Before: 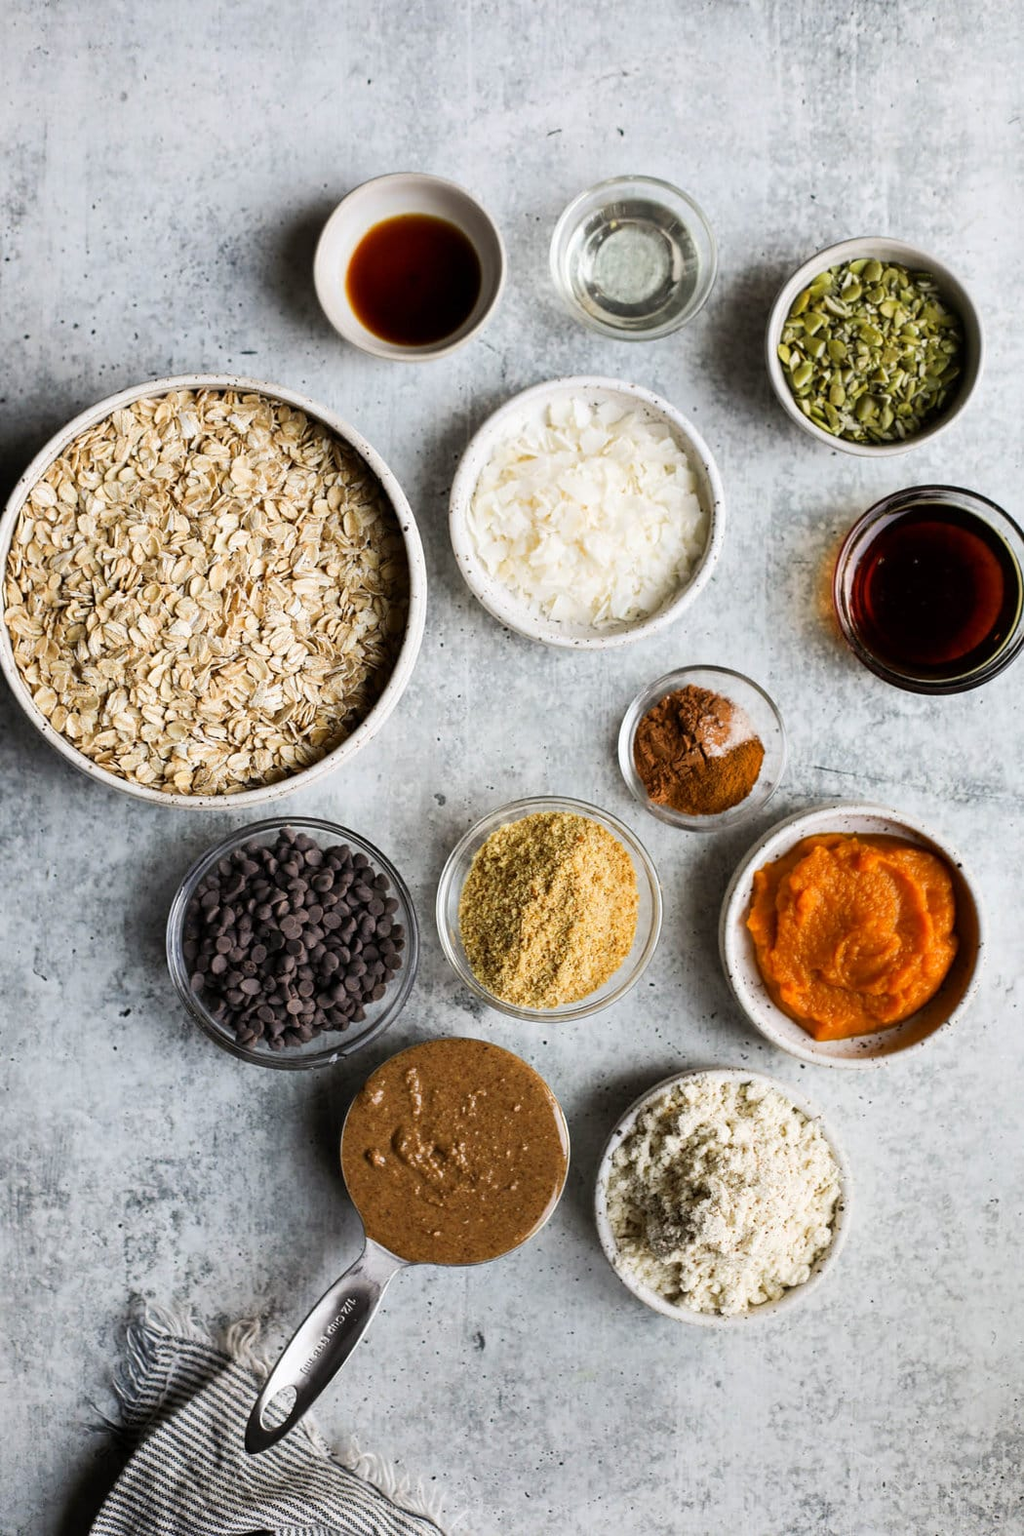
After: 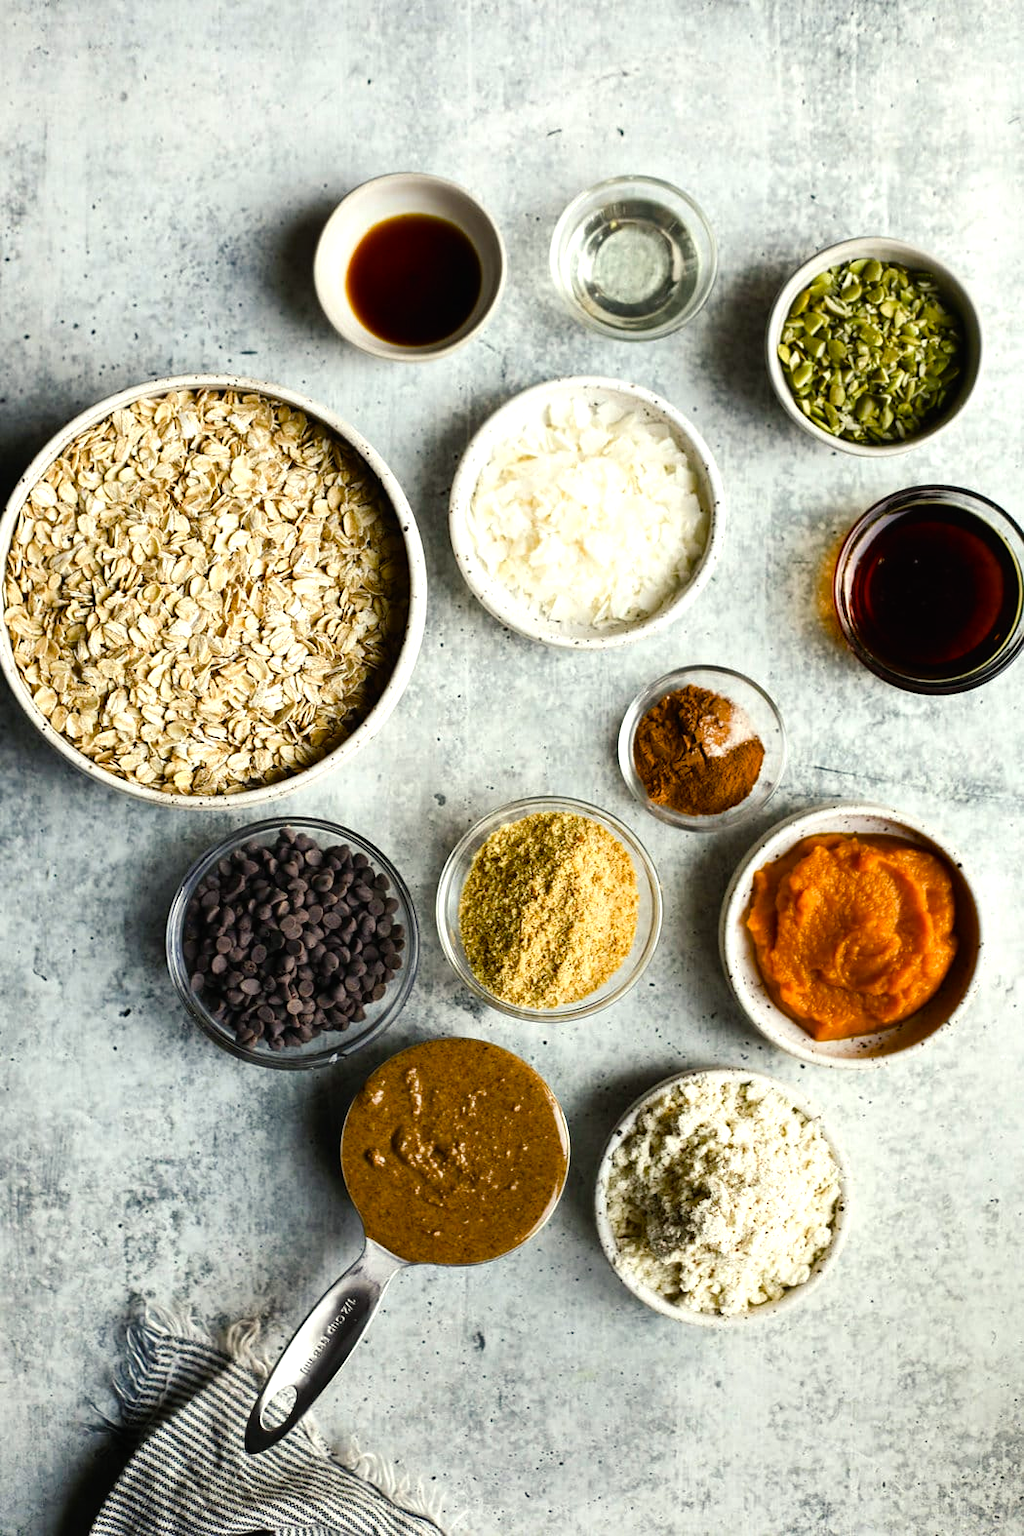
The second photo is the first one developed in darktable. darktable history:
color balance rgb: shadows lift › chroma 1%, shadows lift › hue 217.2°, power › hue 310.8°, highlights gain › chroma 2%, highlights gain › hue 44.4°, global offset › luminance 0.25%, global offset › hue 171.6°, perceptual saturation grading › global saturation 14.09%, perceptual saturation grading › highlights -30%, perceptual saturation grading › shadows 50.67%, global vibrance 25%, contrast 20%
color correction: highlights a* -8, highlights b* 3.1
